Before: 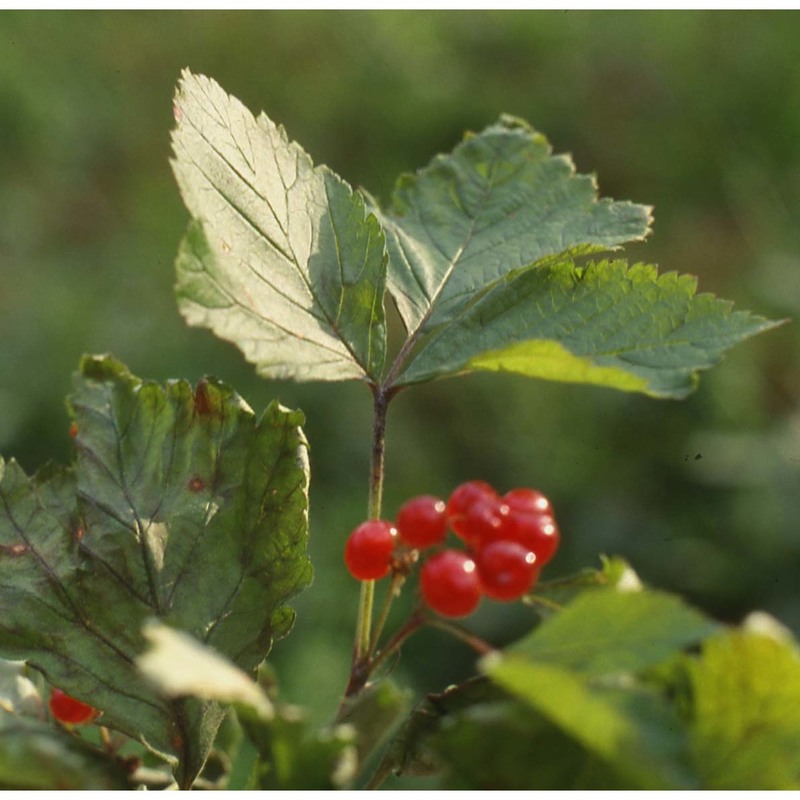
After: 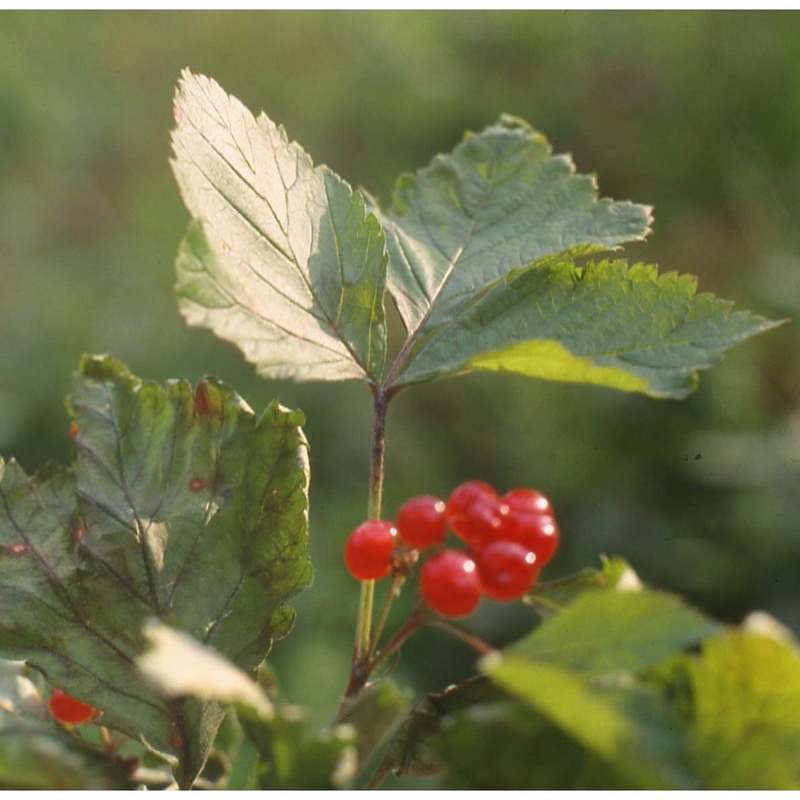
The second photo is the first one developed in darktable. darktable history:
white balance: red 1.05, blue 1.072
rotate and perspective: crop left 0, crop top 0
bloom: size 40%
